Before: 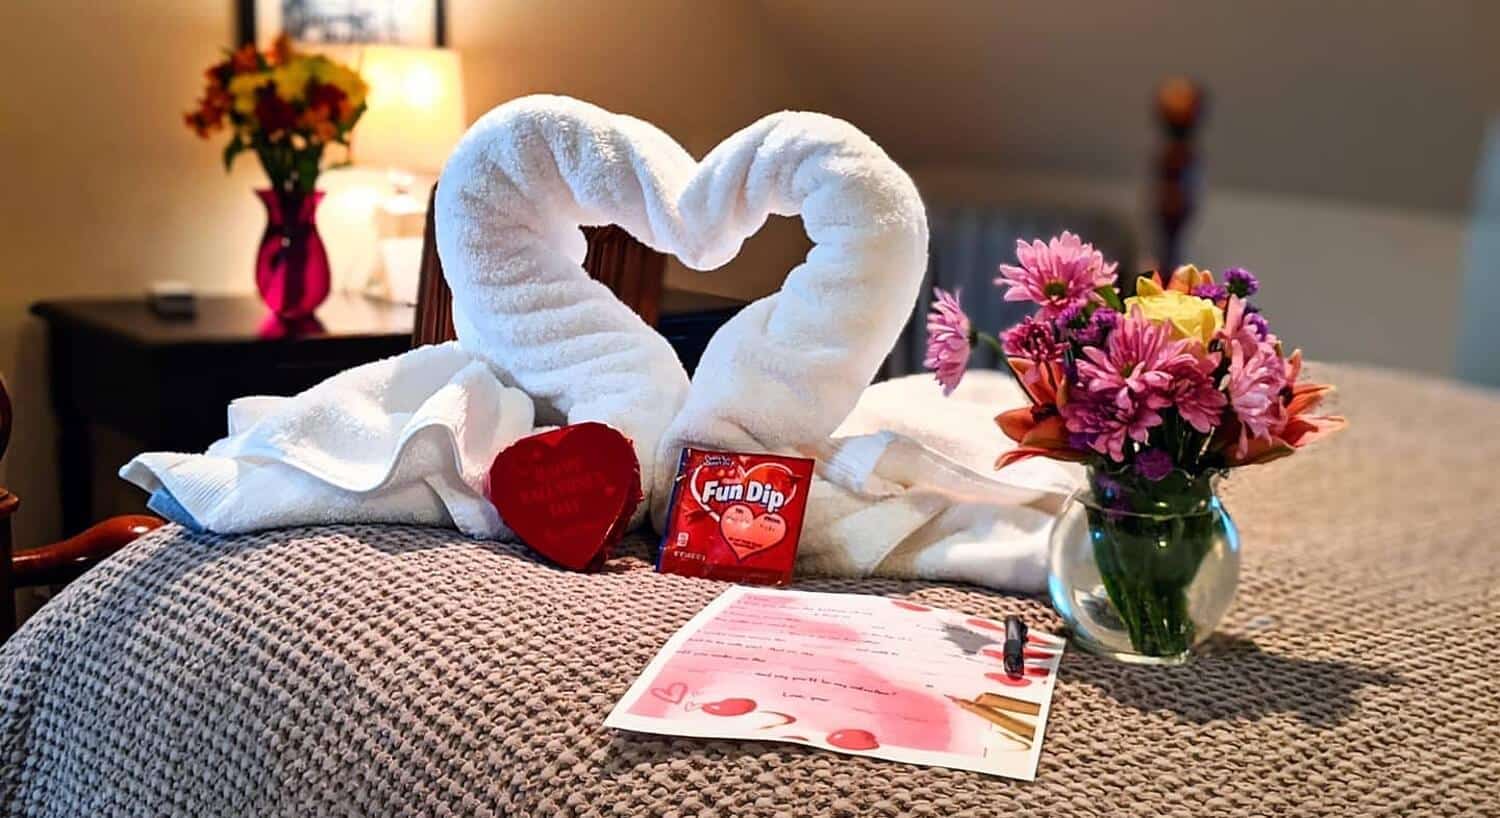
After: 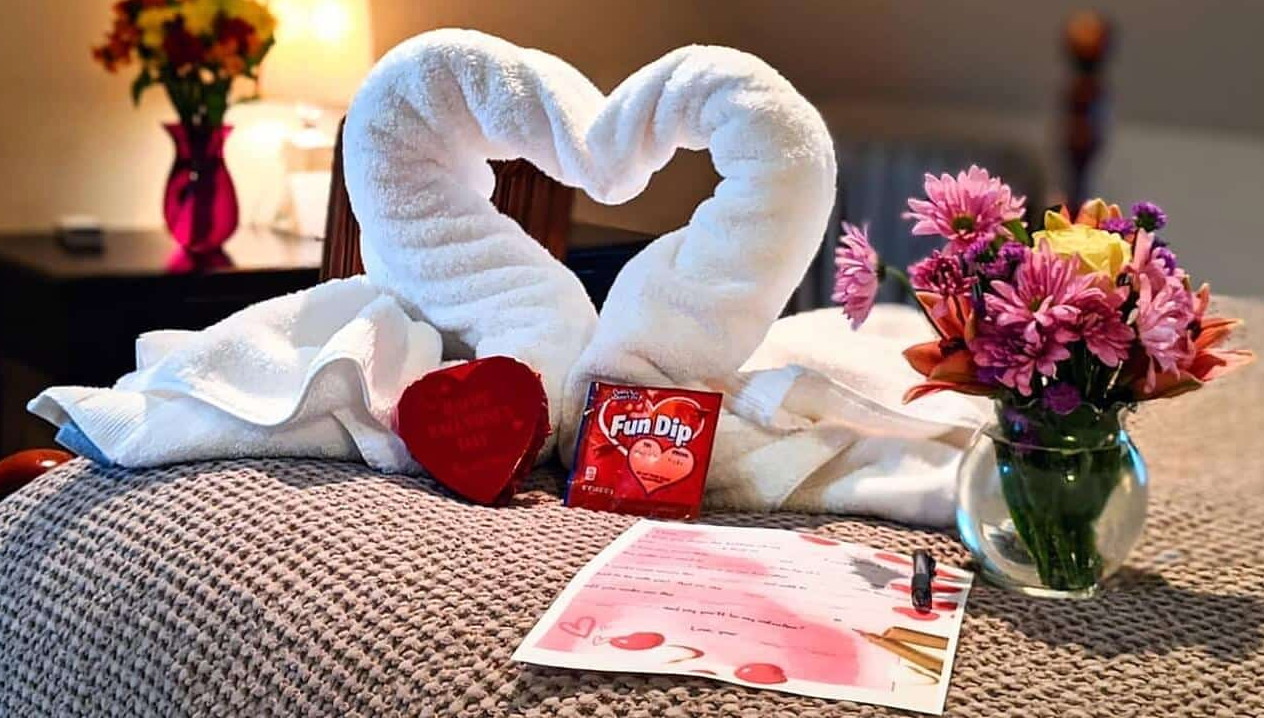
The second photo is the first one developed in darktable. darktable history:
tone equalizer: on, module defaults
crop: left 6.18%, top 8.126%, right 9.541%, bottom 4.038%
exposure: compensate highlight preservation false
